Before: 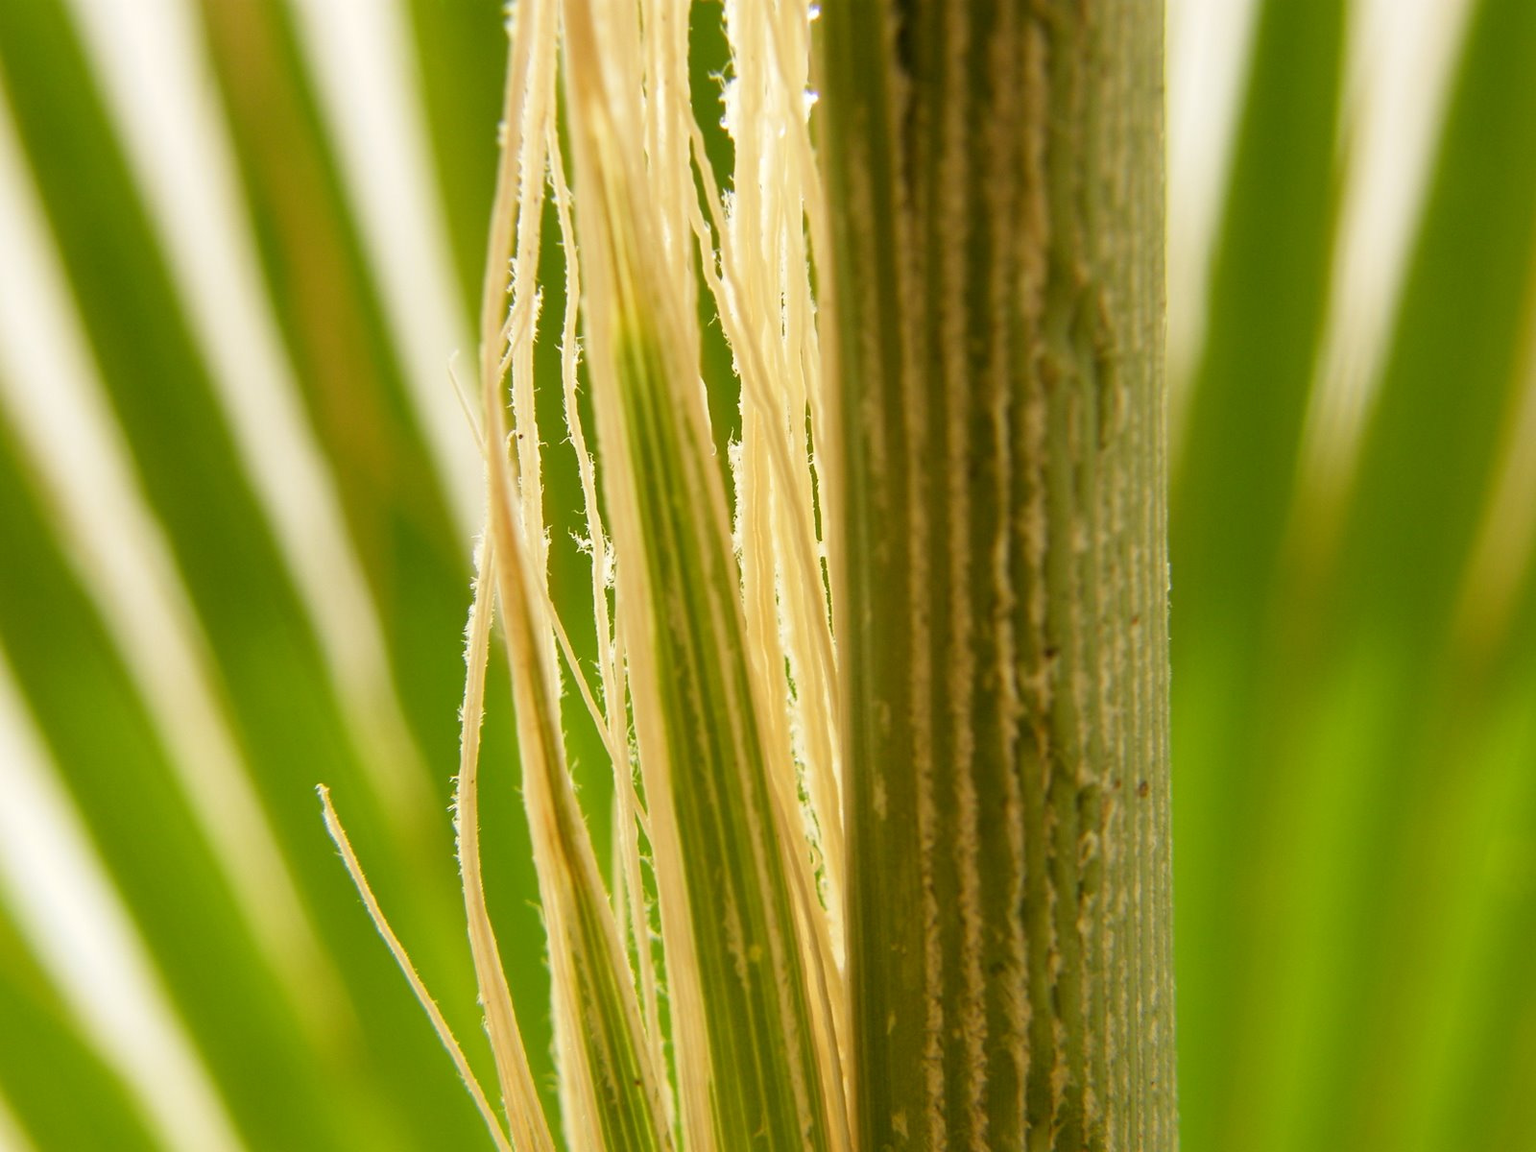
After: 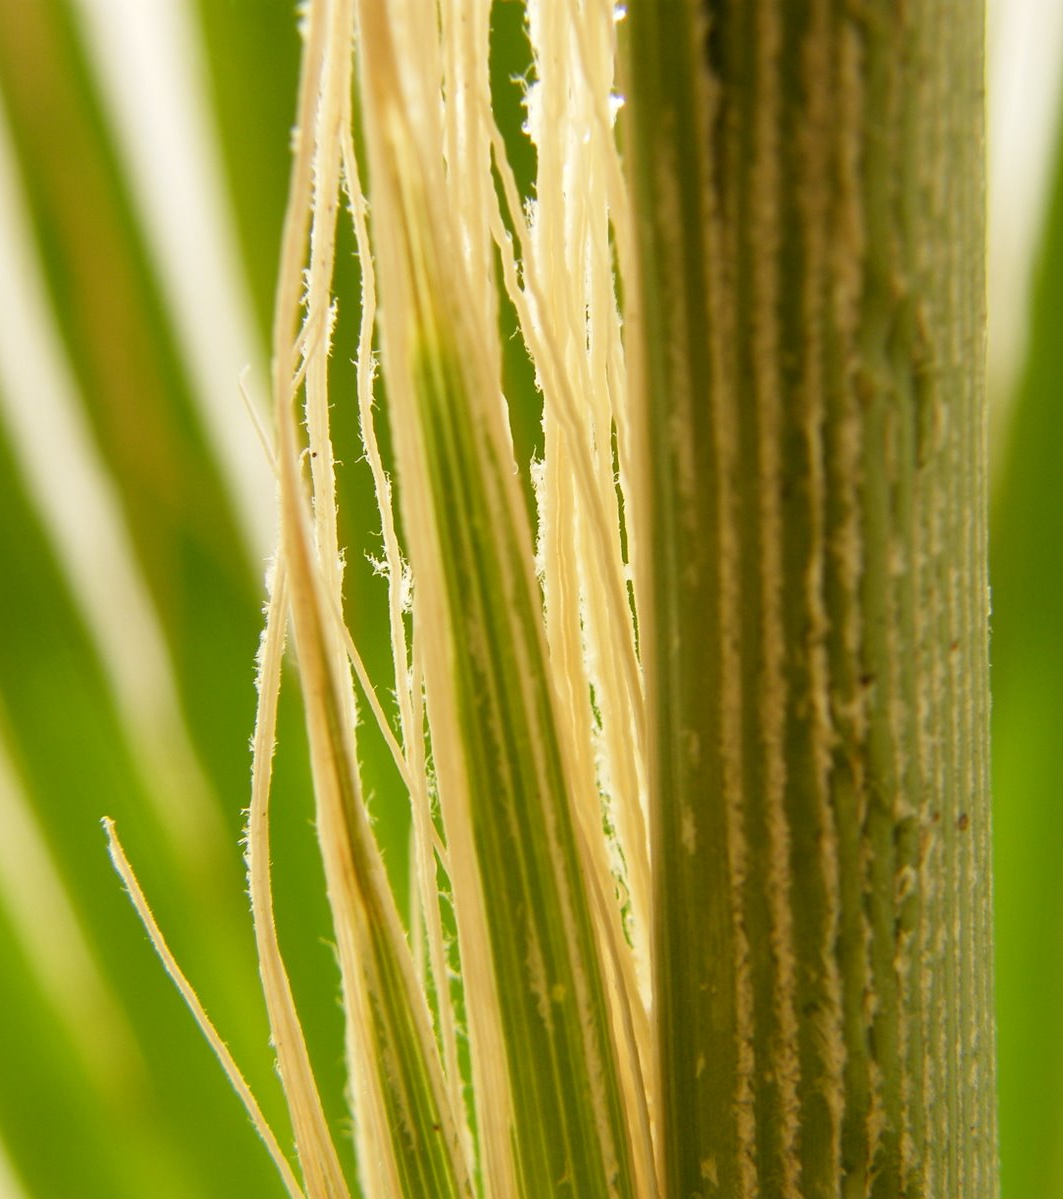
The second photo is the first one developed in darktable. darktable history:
crop and rotate: left 14.286%, right 19.222%
